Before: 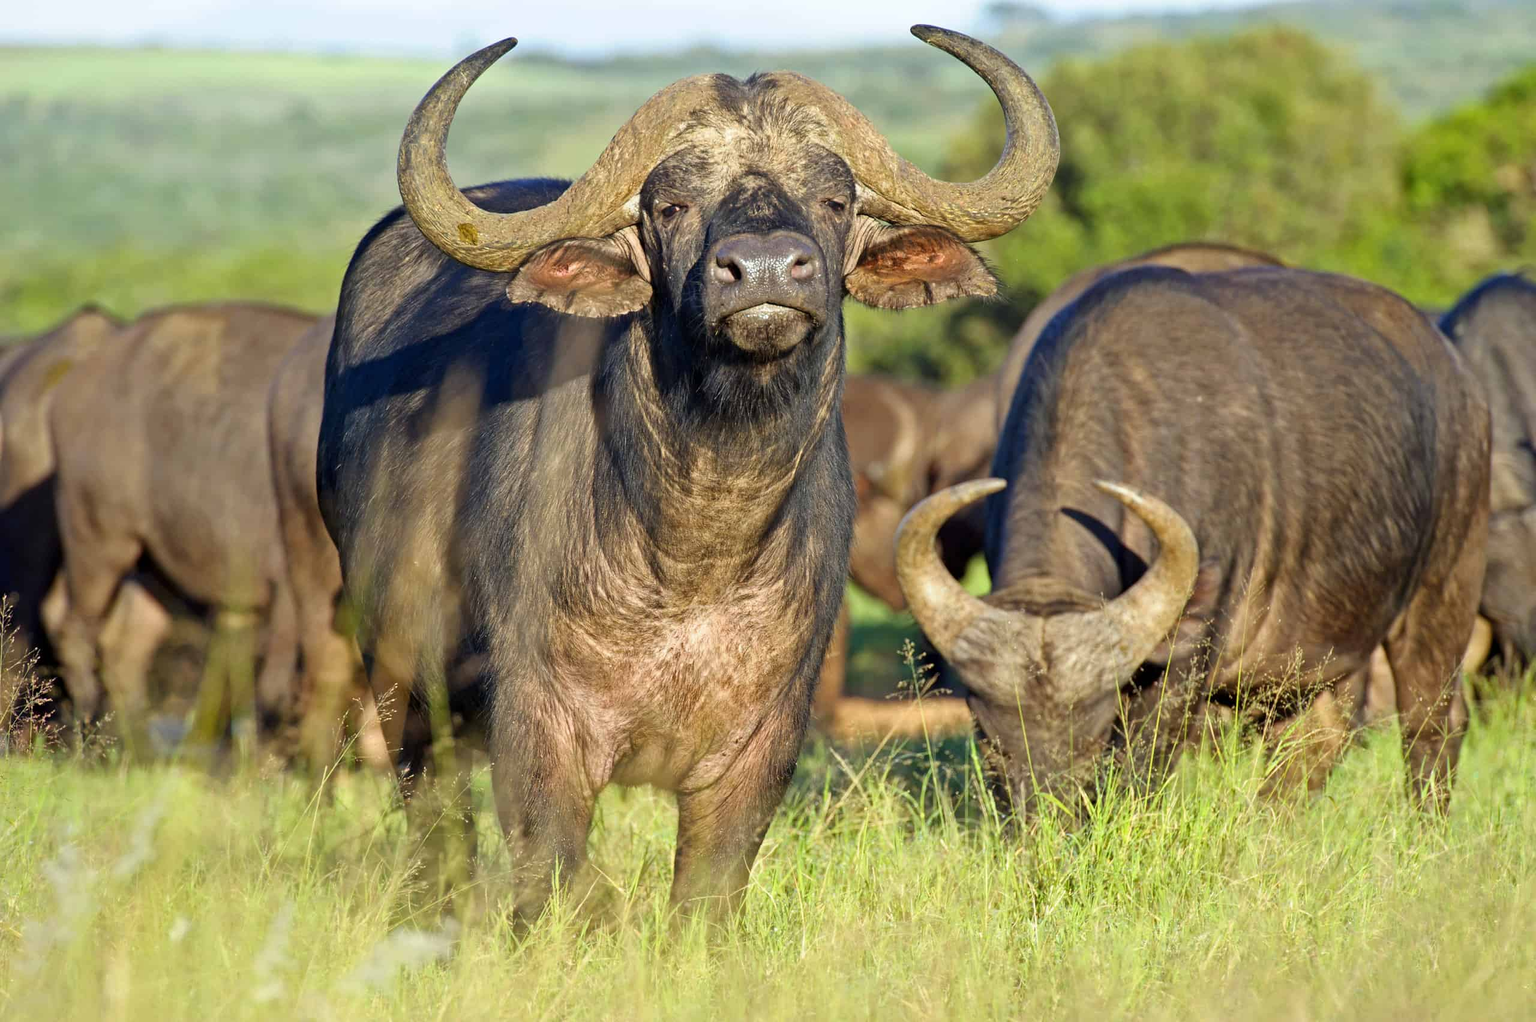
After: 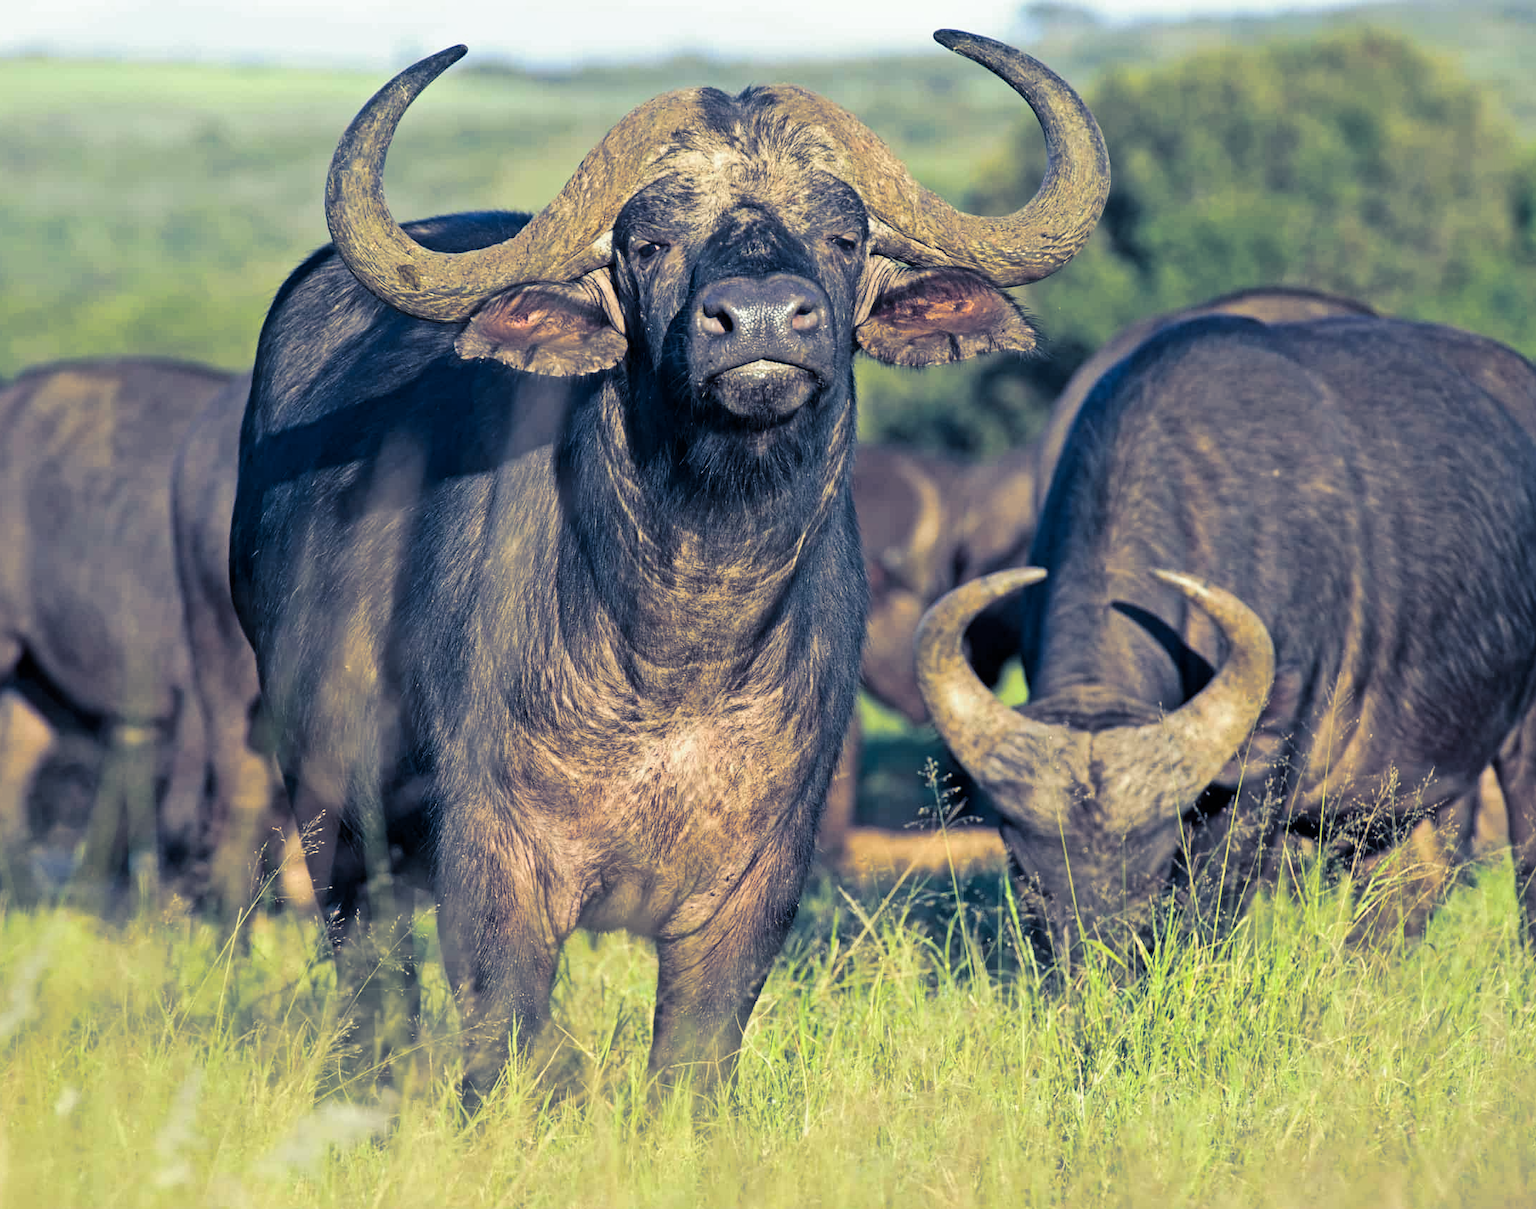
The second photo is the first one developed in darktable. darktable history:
crop: left 8.026%, right 7.374%
split-toning: shadows › hue 226.8°, shadows › saturation 0.84
exposure: compensate highlight preservation false
